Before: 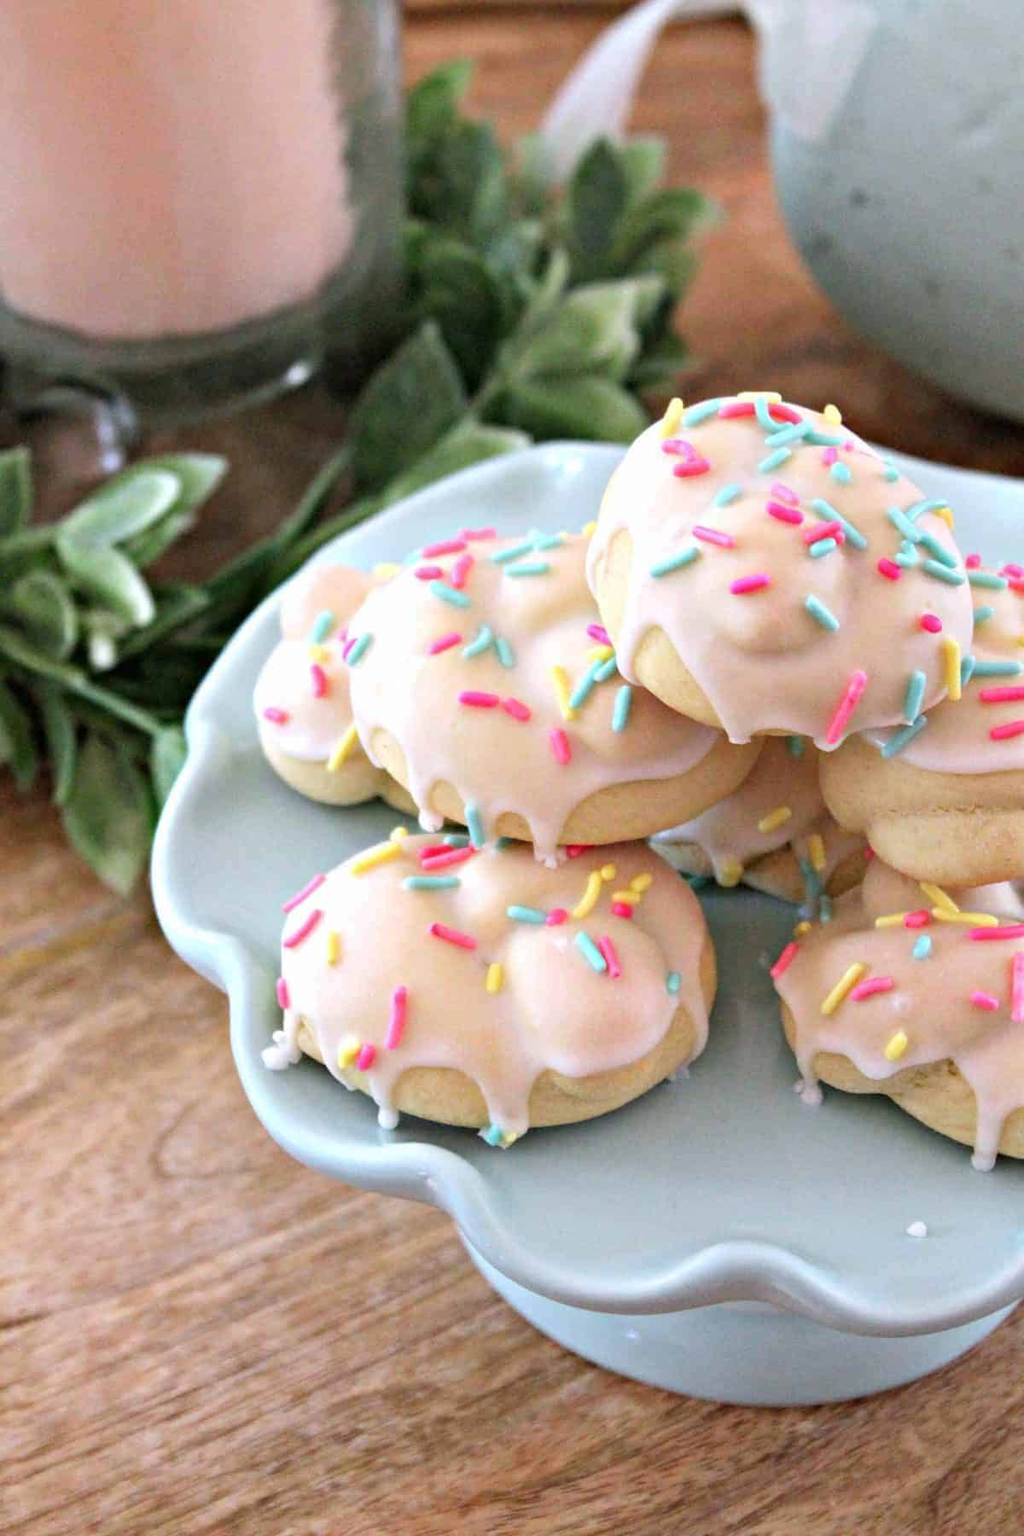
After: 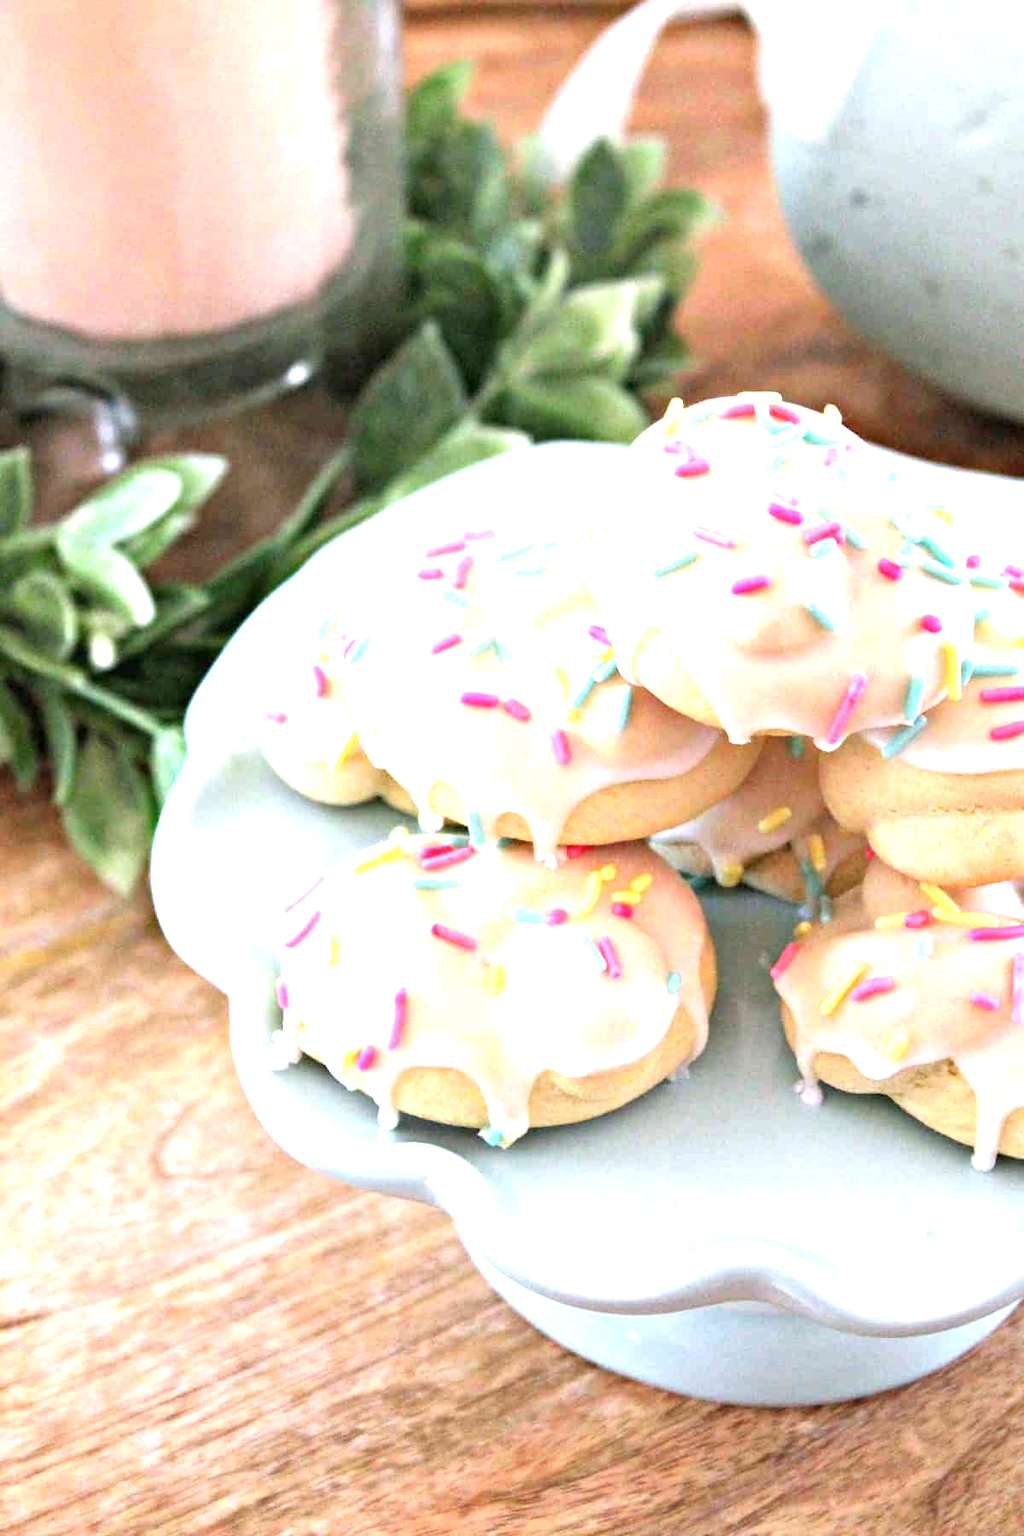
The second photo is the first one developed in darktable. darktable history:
exposure: exposure 1.162 EV, compensate highlight preservation false
